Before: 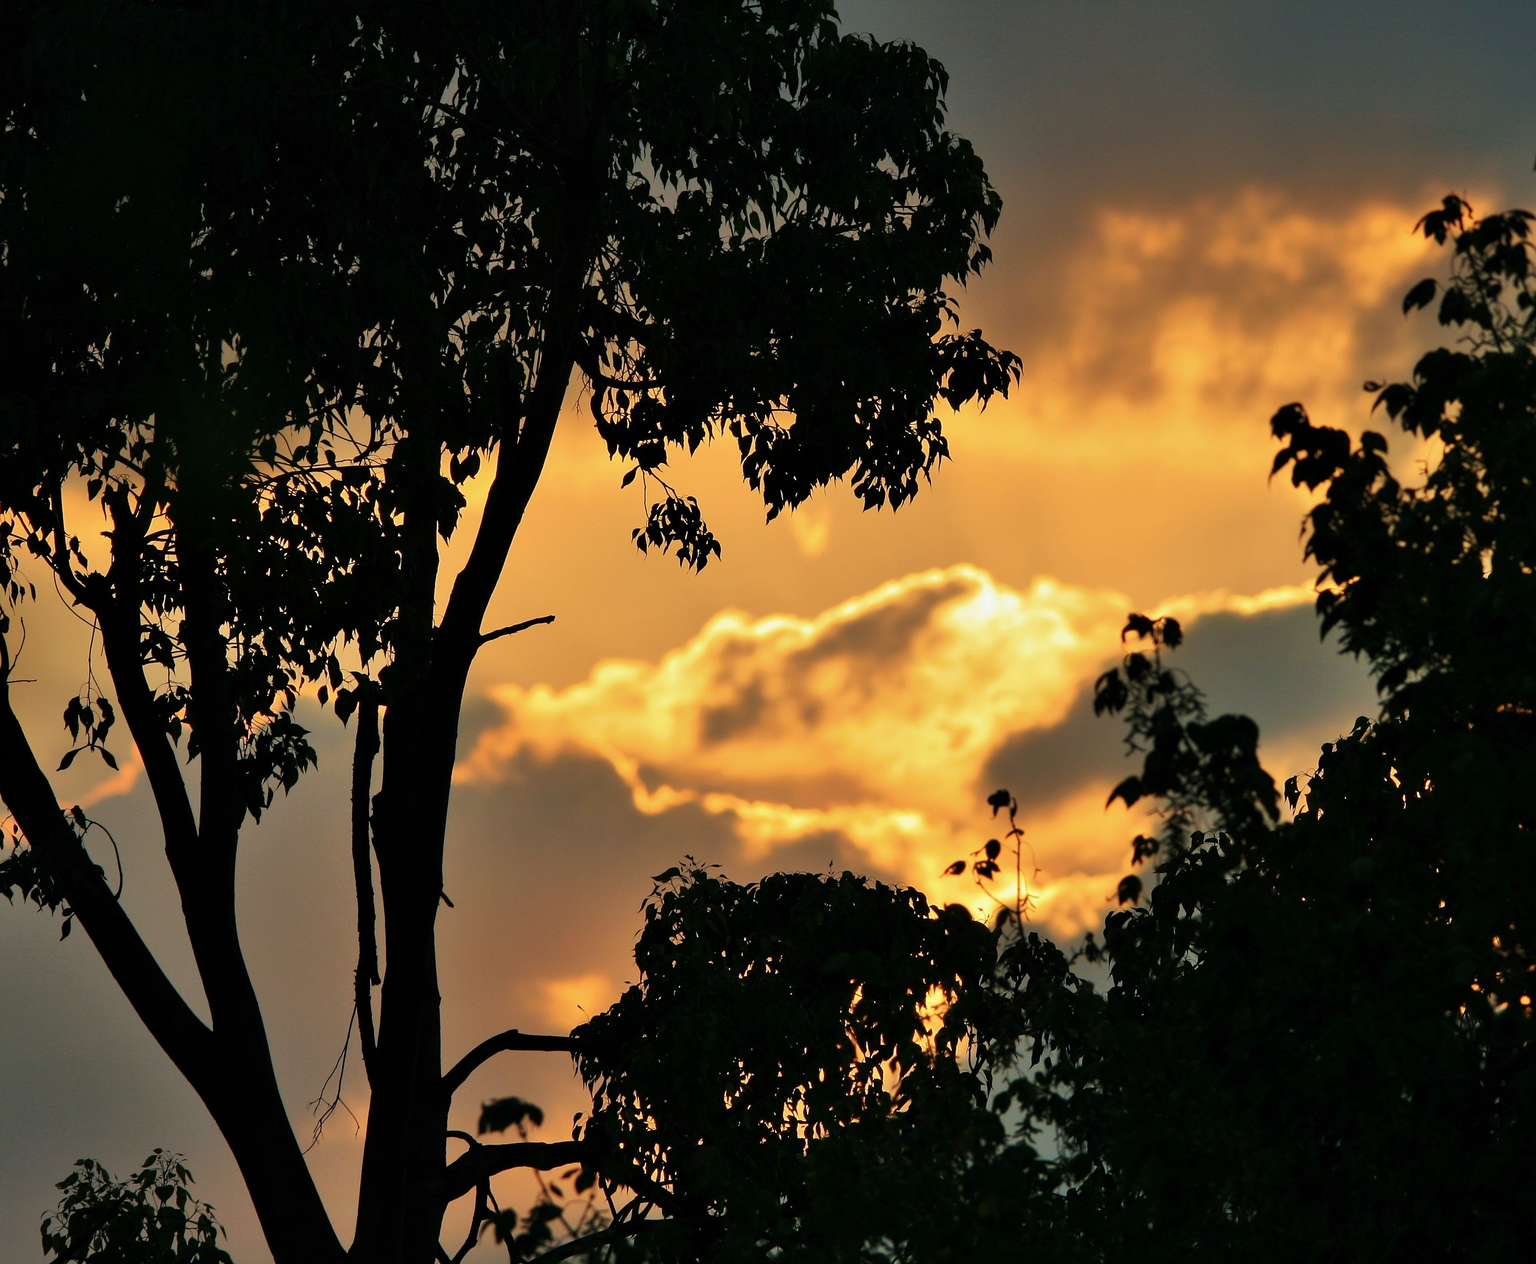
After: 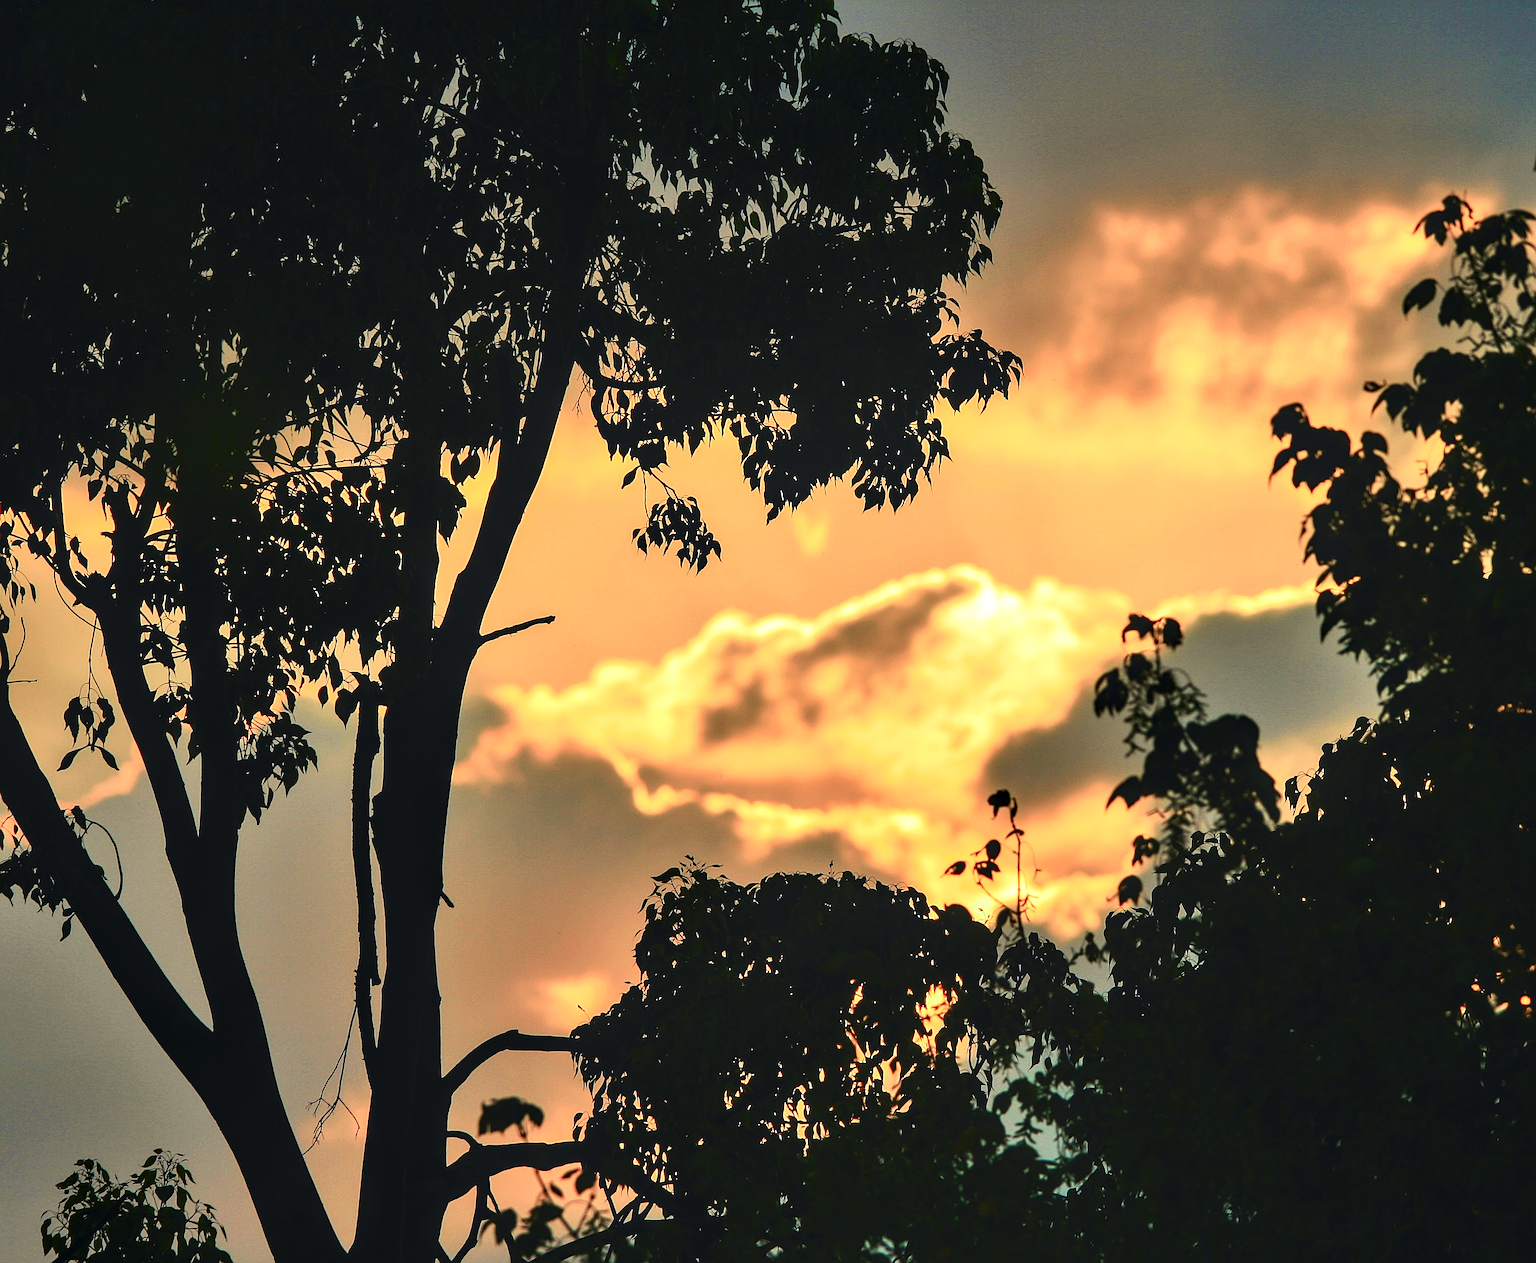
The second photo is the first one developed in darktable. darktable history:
tone curve: curves: ch0 [(0, 0.039) (0.104, 0.103) (0.273, 0.267) (0.448, 0.487) (0.704, 0.761) (0.886, 0.922) (0.994, 0.971)]; ch1 [(0, 0) (0.335, 0.298) (0.446, 0.413) (0.485, 0.487) (0.515, 0.503) (0.566, 0.563) (0.641, 0.655) (1, 1)]; ch2 [(0, 0) (0.314, 0.301) (0.421, 0.411) (0.502, 0.494) (0.528, 0.54) (0.557, 0.559) (0.612, 0.62) (0.722, 0.686) (1, 1)], color space Lab, independent channels, preserve colors none
exposure: exposure 0.6 EV, compensate highlight preservation false
local contrast: detail 130%
sharpen: on, module defaults
